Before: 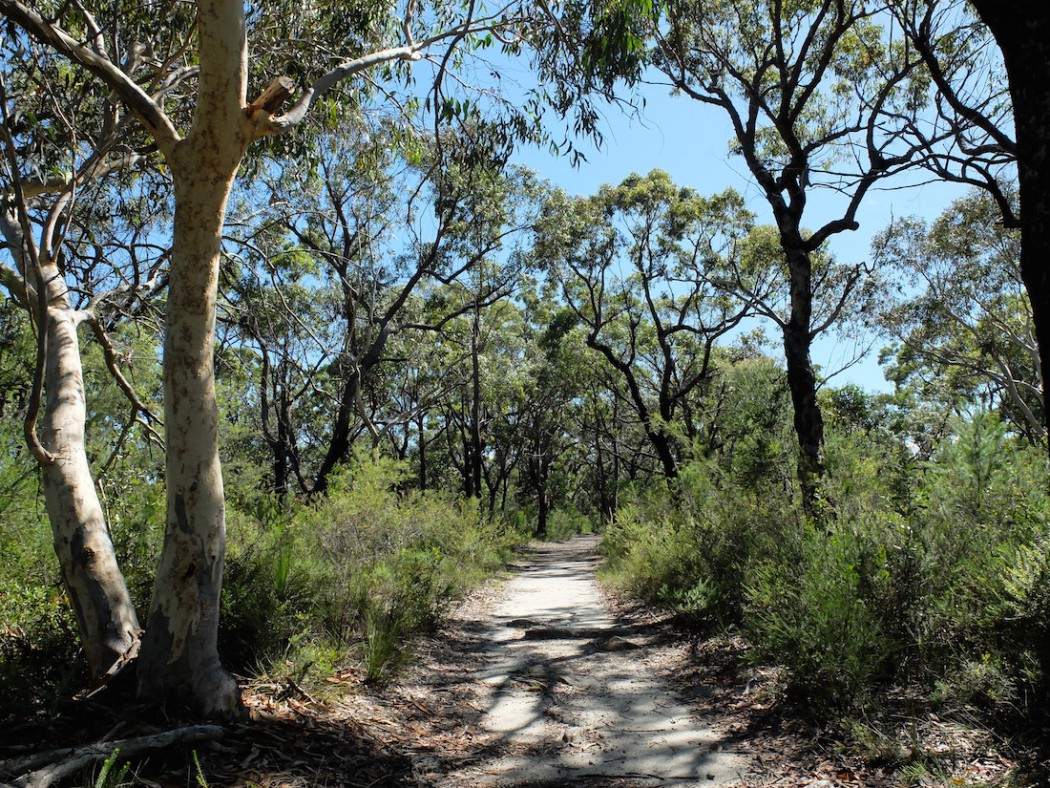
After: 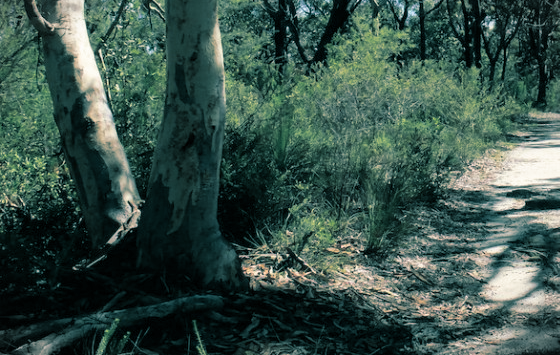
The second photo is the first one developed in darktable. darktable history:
vignetting: fall-off start 100%, brightness -0.282, width/height ratio 1.31
local contrast: mode bilateral grid, contrast 15, coarseness 36, detail 105%, midtone range 0.2
crop and rotate: top 54.778%, right 46.61%, bottom 0.159%
tone curve: color space Lab, linked channels, preserve colors none
split-toning: shadows › hue 186.43°, highlights › hue 49.29°, compress 30.29%
